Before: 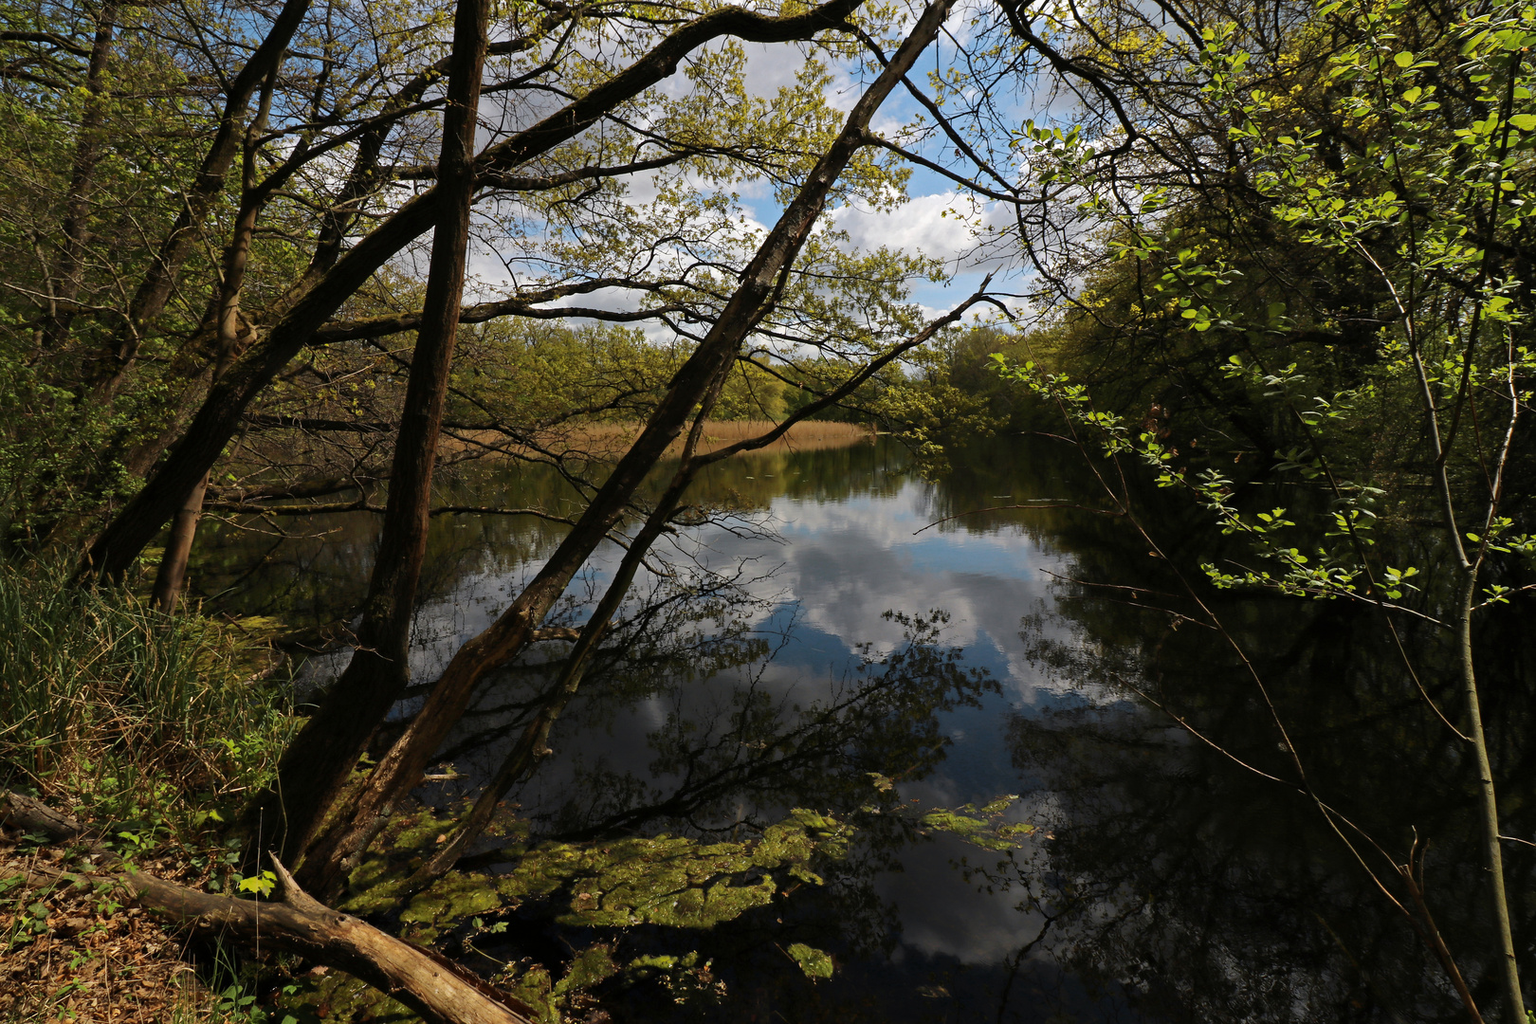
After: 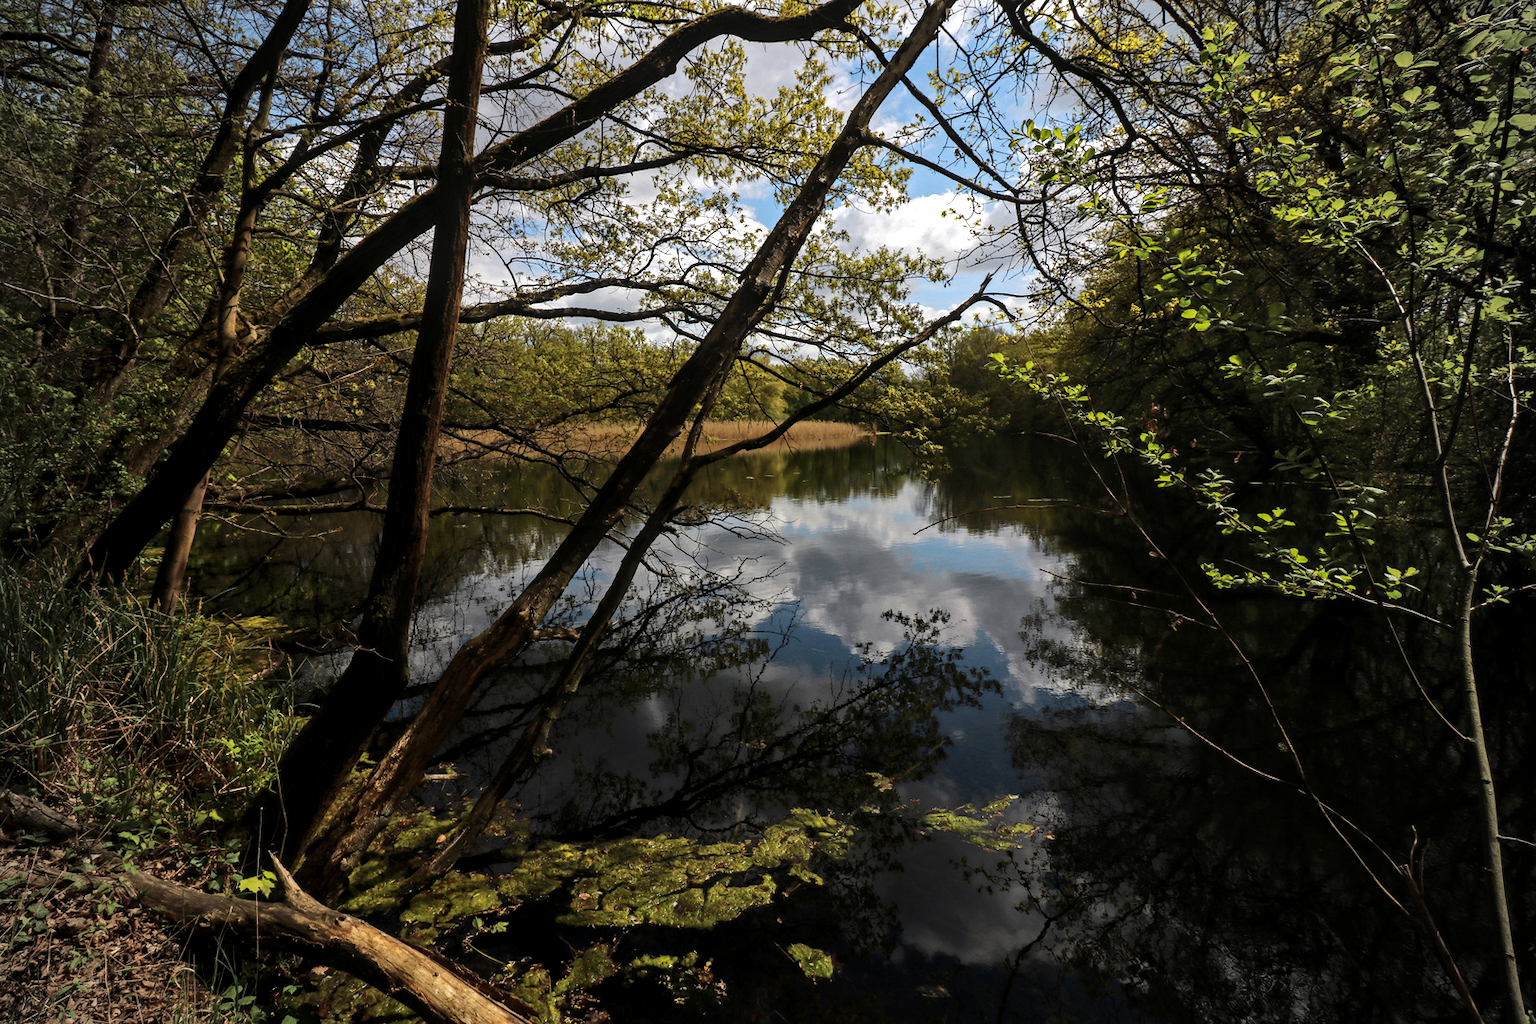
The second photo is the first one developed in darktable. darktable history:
local contrast: on, module defaults
tone equalizer: -8 EV -0.417 EV, -7 EV -0.389 EV, -6 EV -0.333 EV, -5 EV -0.222 EV, -3 EV 0.222 EV, -2 EV 0.333 EV, -1 EV 0.389 EV, +0 EV 0.417 EV, edges refinement/feathering 500, mask exposure compensation -1.57 EV, preserve details no
vignetting: fall-off start 74.49%, fall-off radius 65.9%, brightness -0.628, saturation -0.68
